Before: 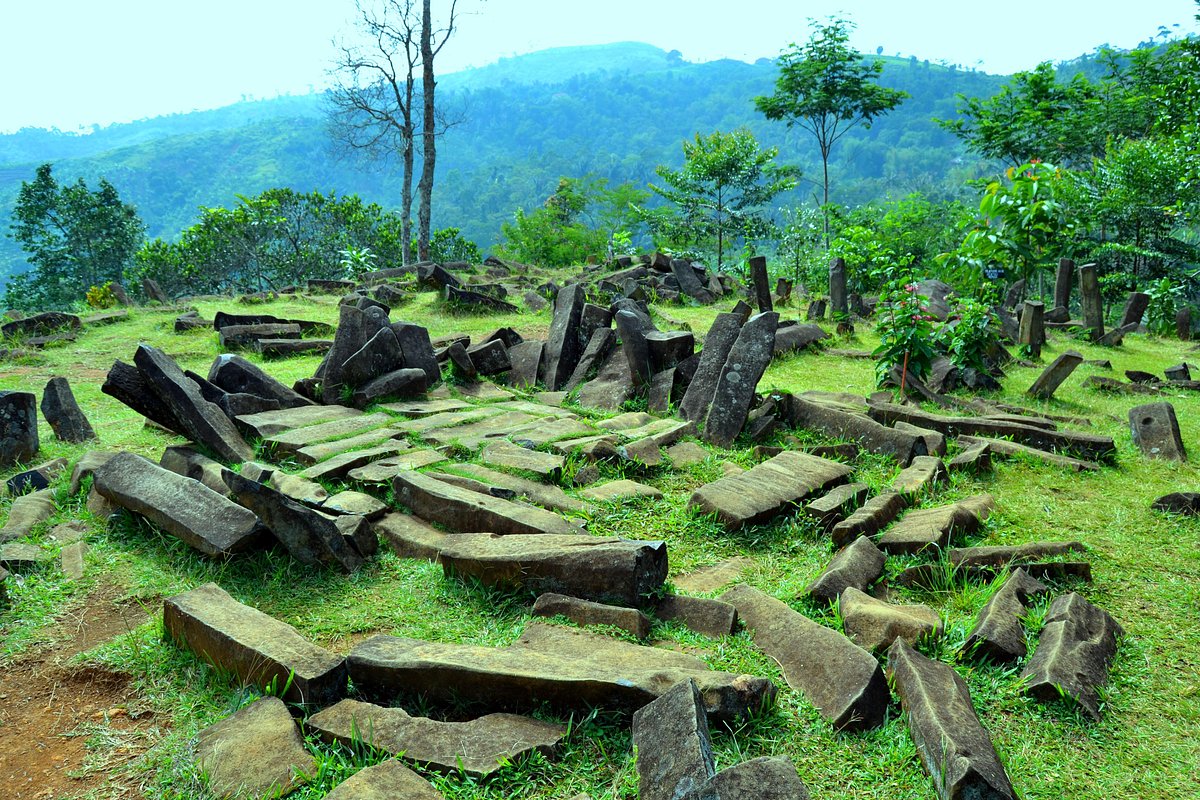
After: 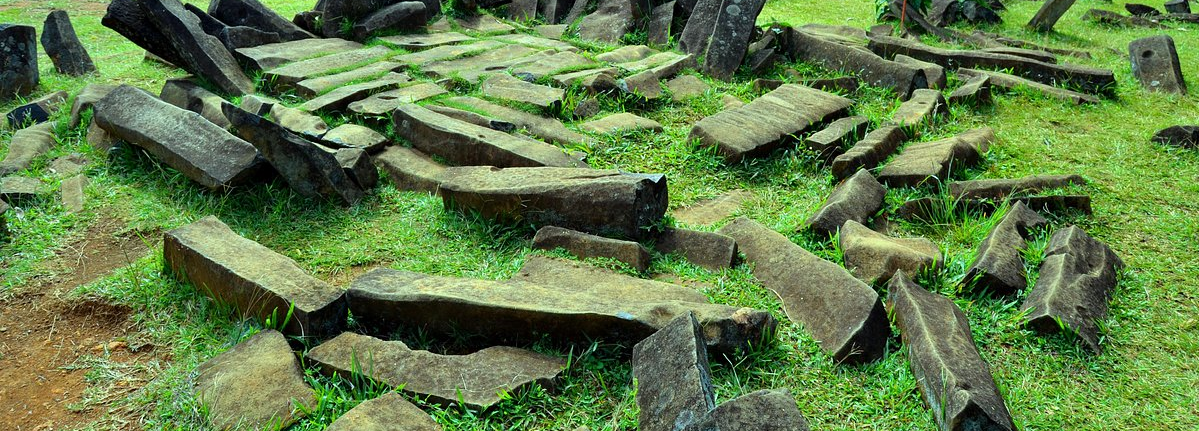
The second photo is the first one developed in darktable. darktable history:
crop and rotate: top 46.109%, right 0.008%
